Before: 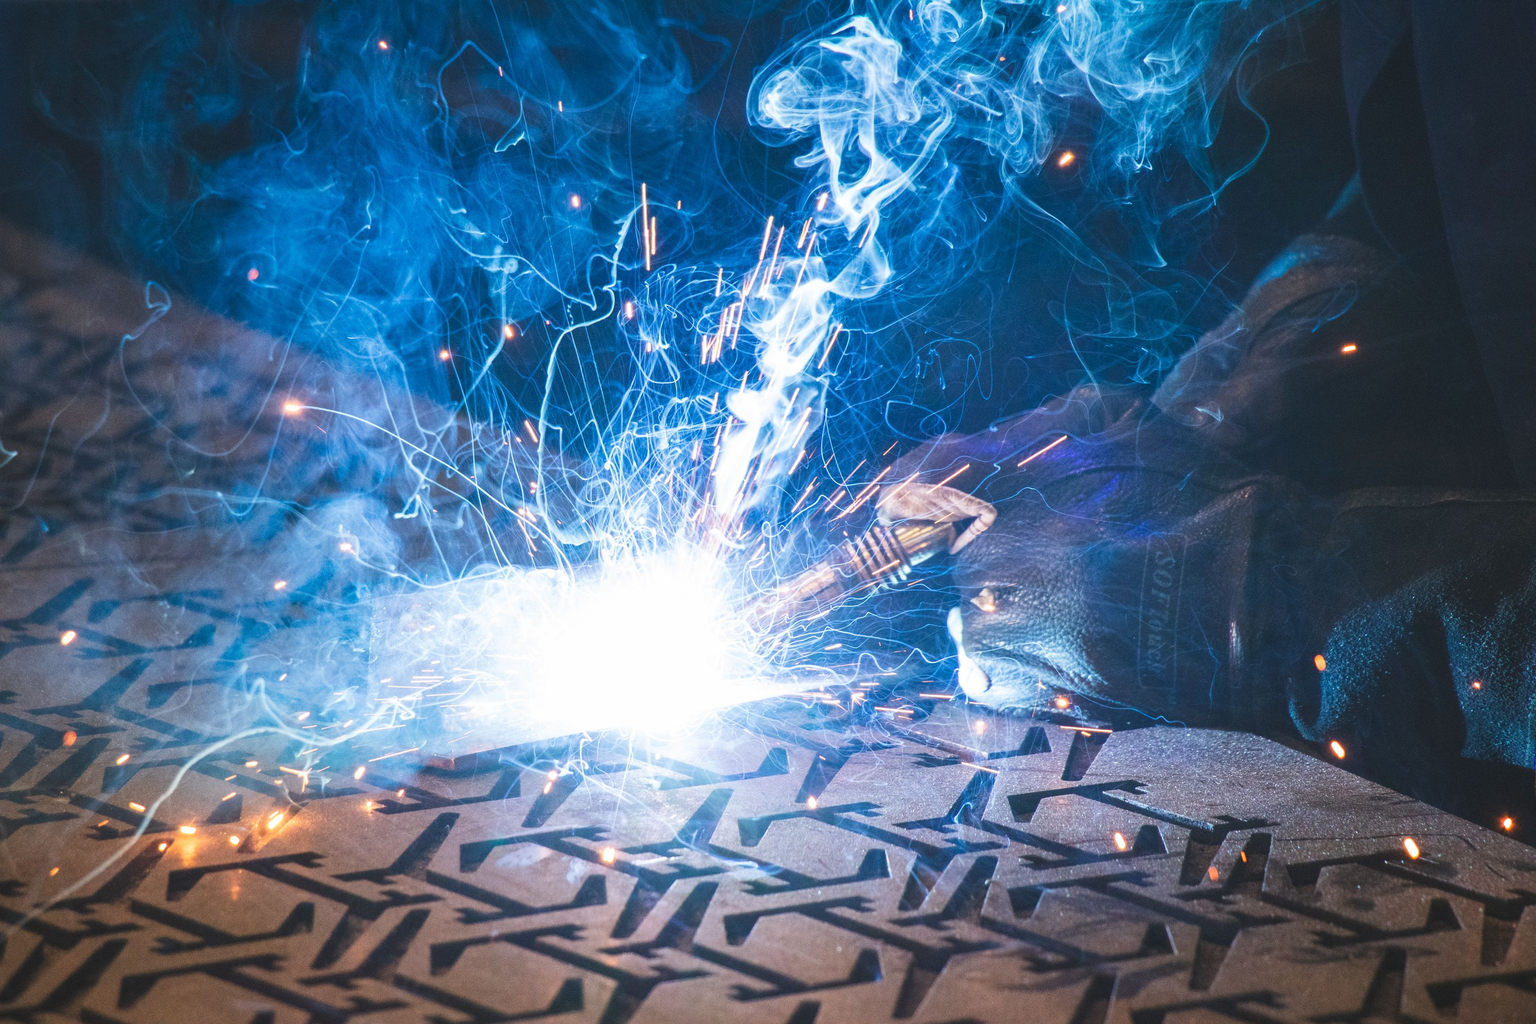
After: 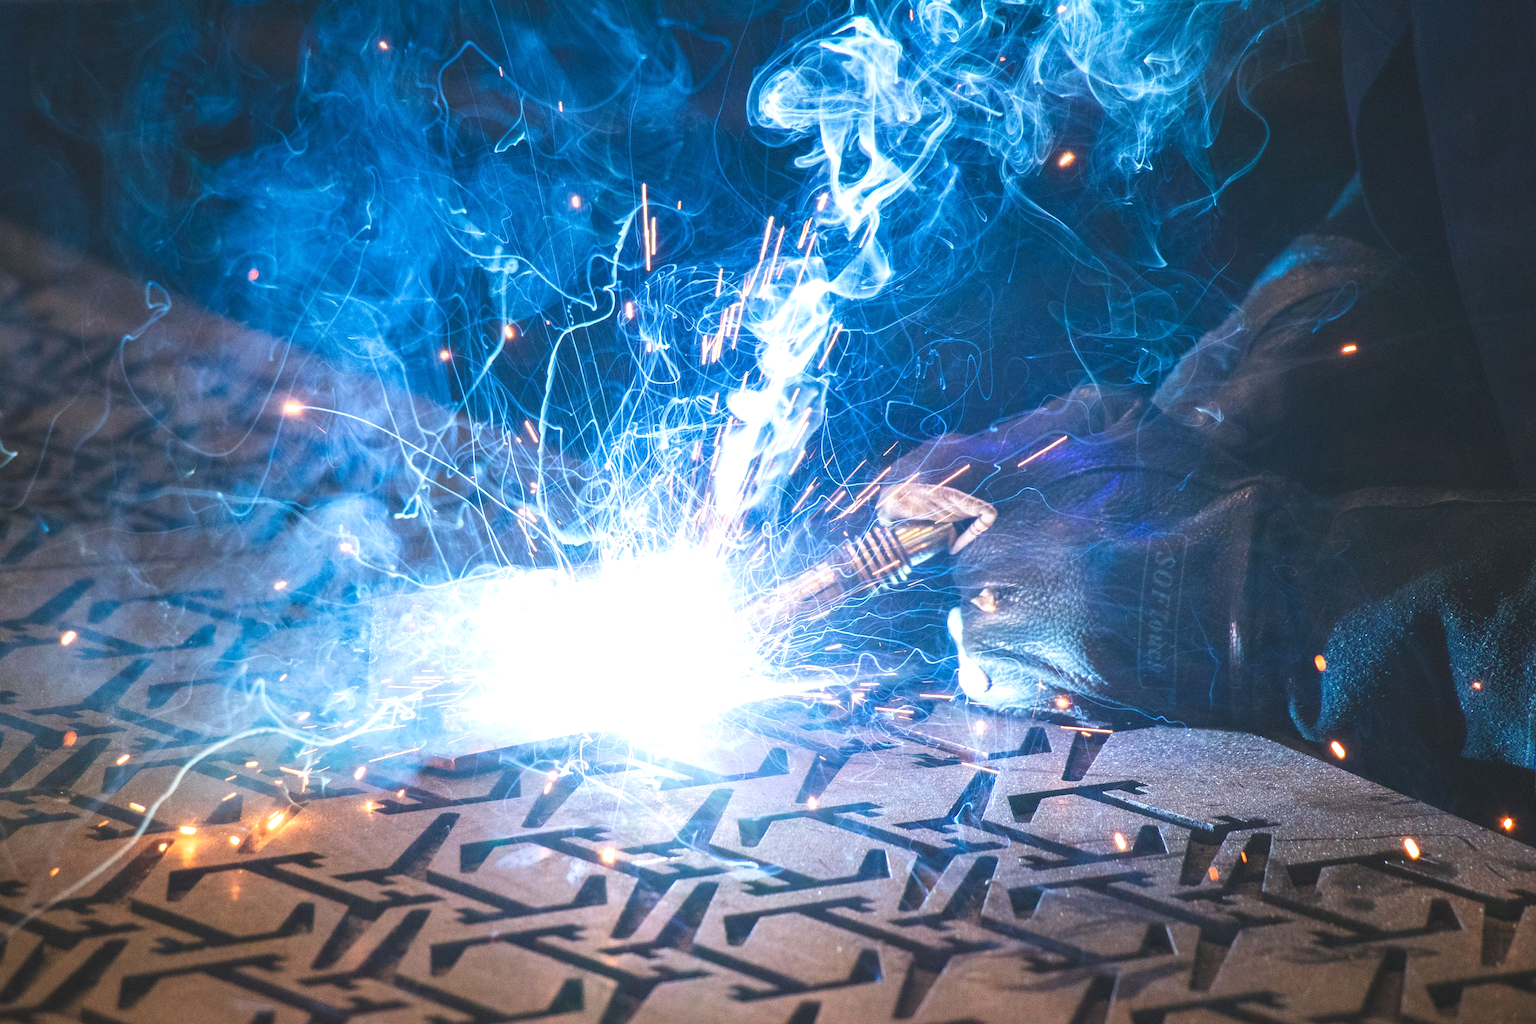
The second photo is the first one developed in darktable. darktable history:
exposure: exposure 0.3 EV, compensate exposure bias true, compensate highlight preservation false
